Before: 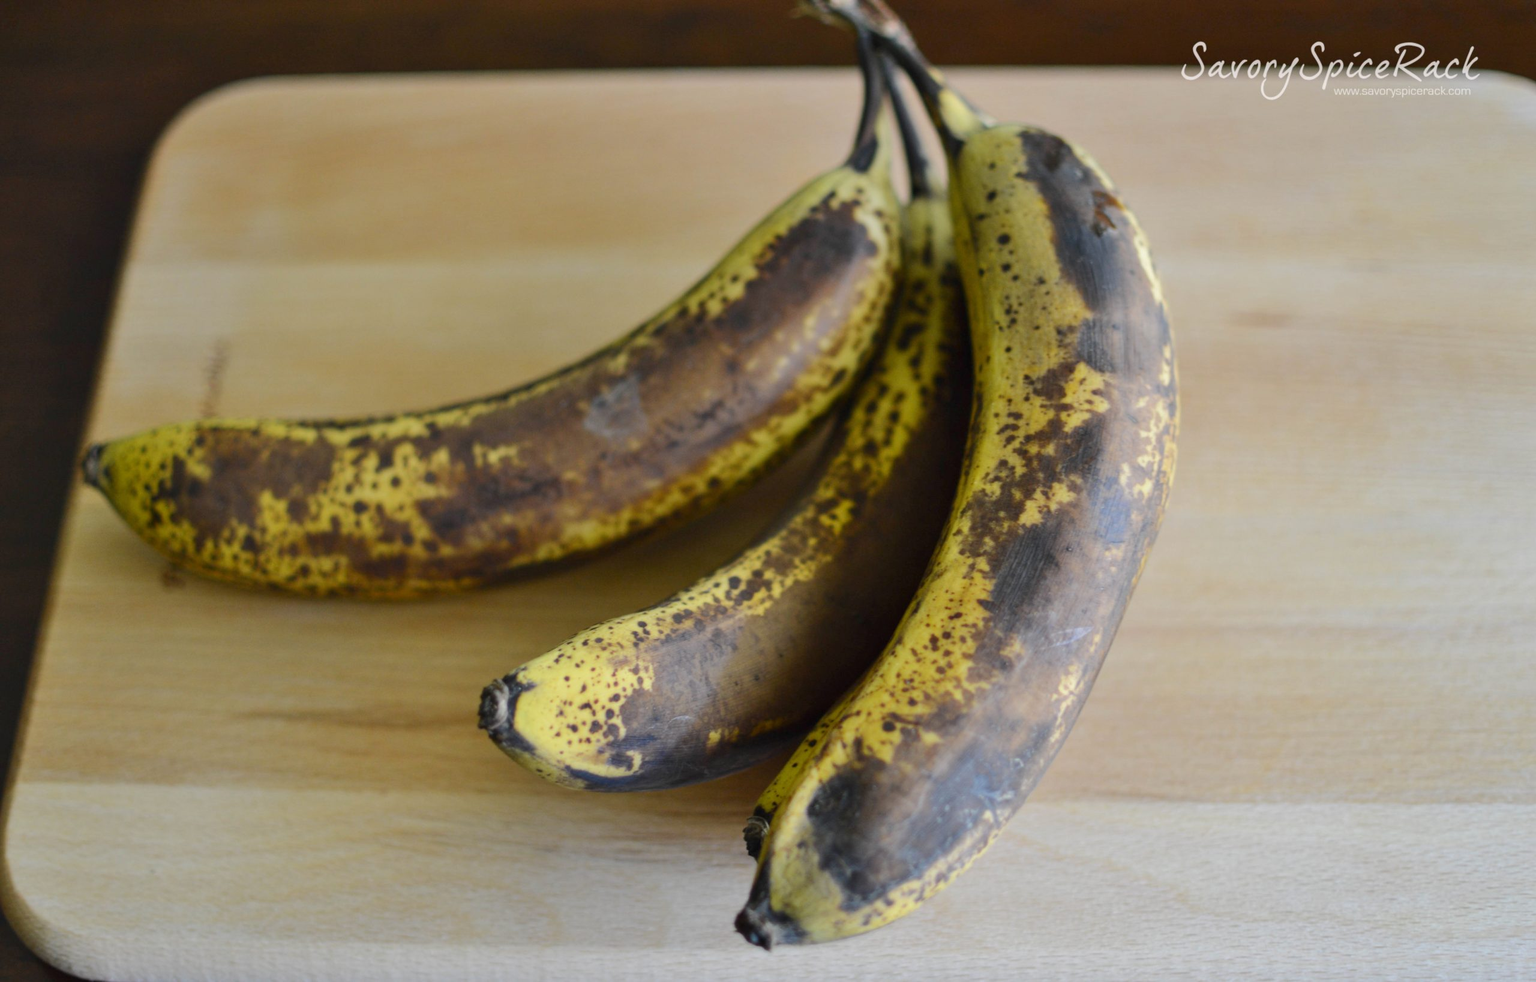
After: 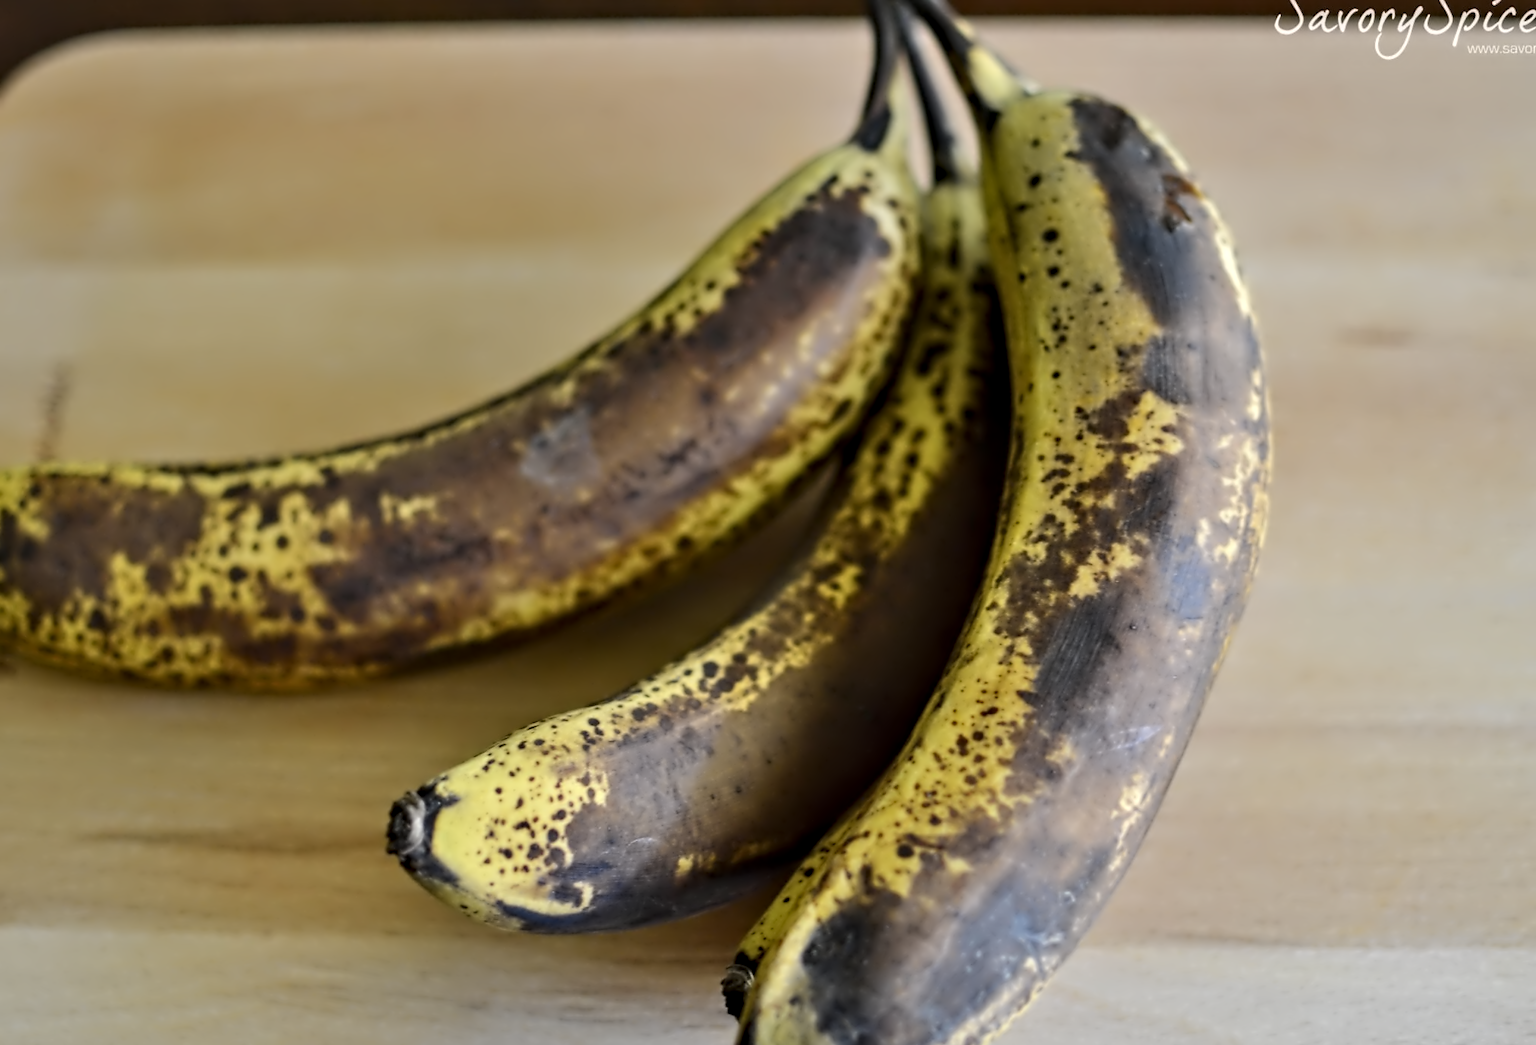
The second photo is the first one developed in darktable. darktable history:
crop: left 11.225%, top 5.381%, right 9.565%, bottom 10.314%
contrast equalizer: octaves 7, y [[0.5, 0.542, 0.583, 0.625, 0.667, 0.708], [0.5 ×6], [0.5 ×6], [0, 0.033, 0.067, 0.1, 0.133, 0.167], [0, 0.05, 0.1, 0.15, 0.2, 0.25]]
